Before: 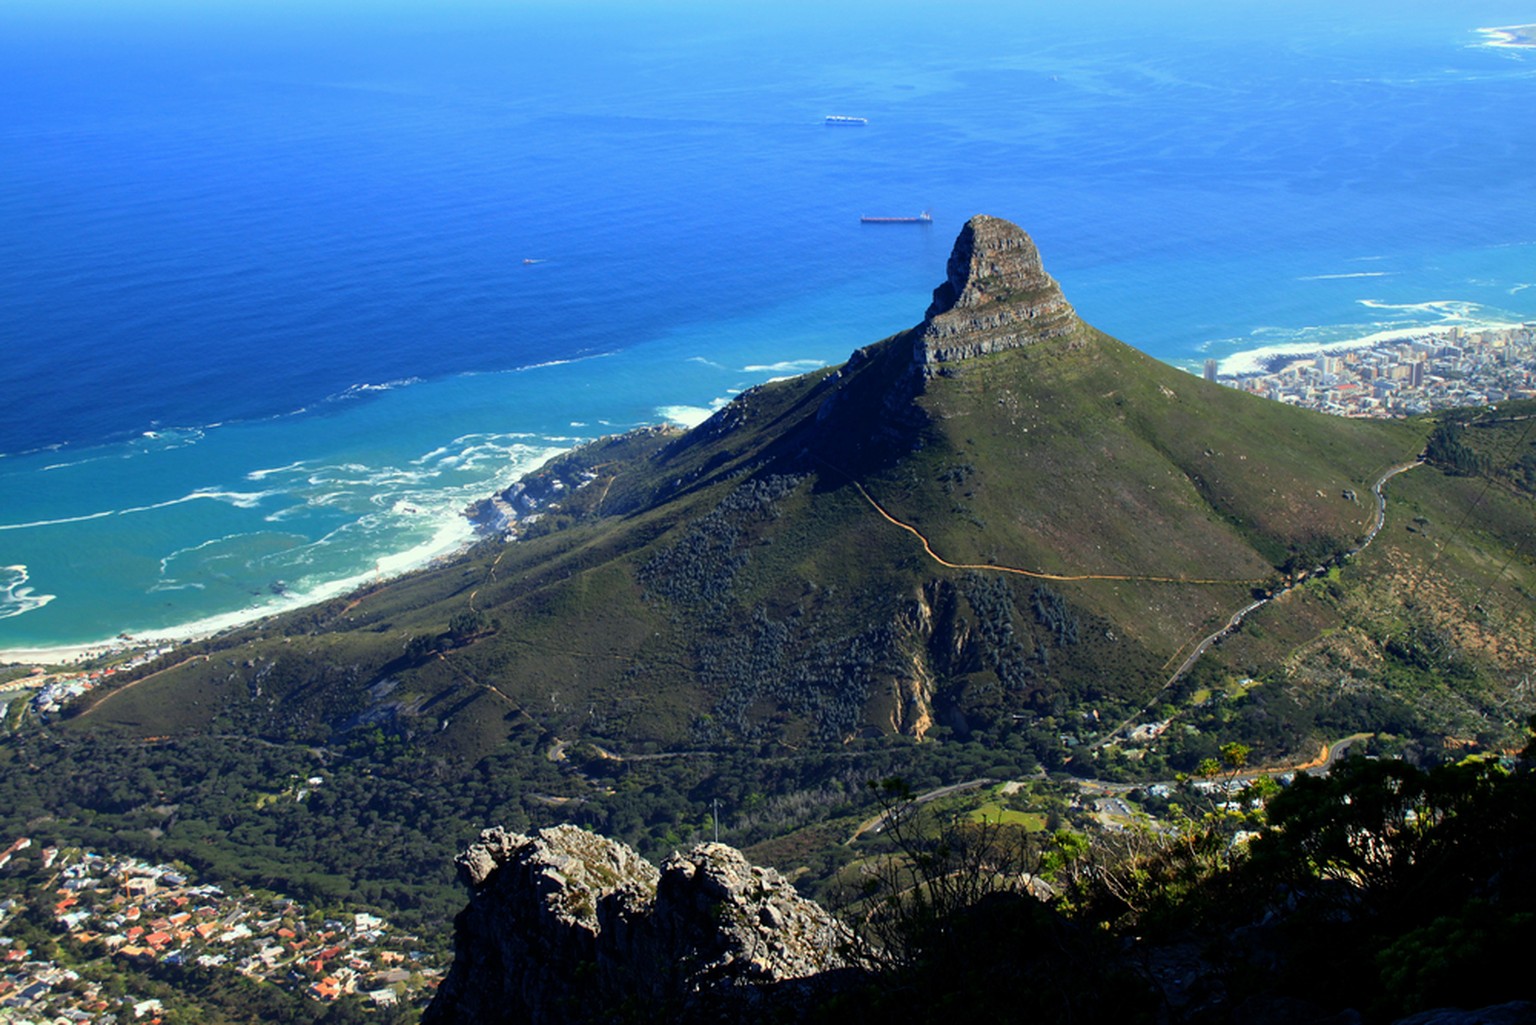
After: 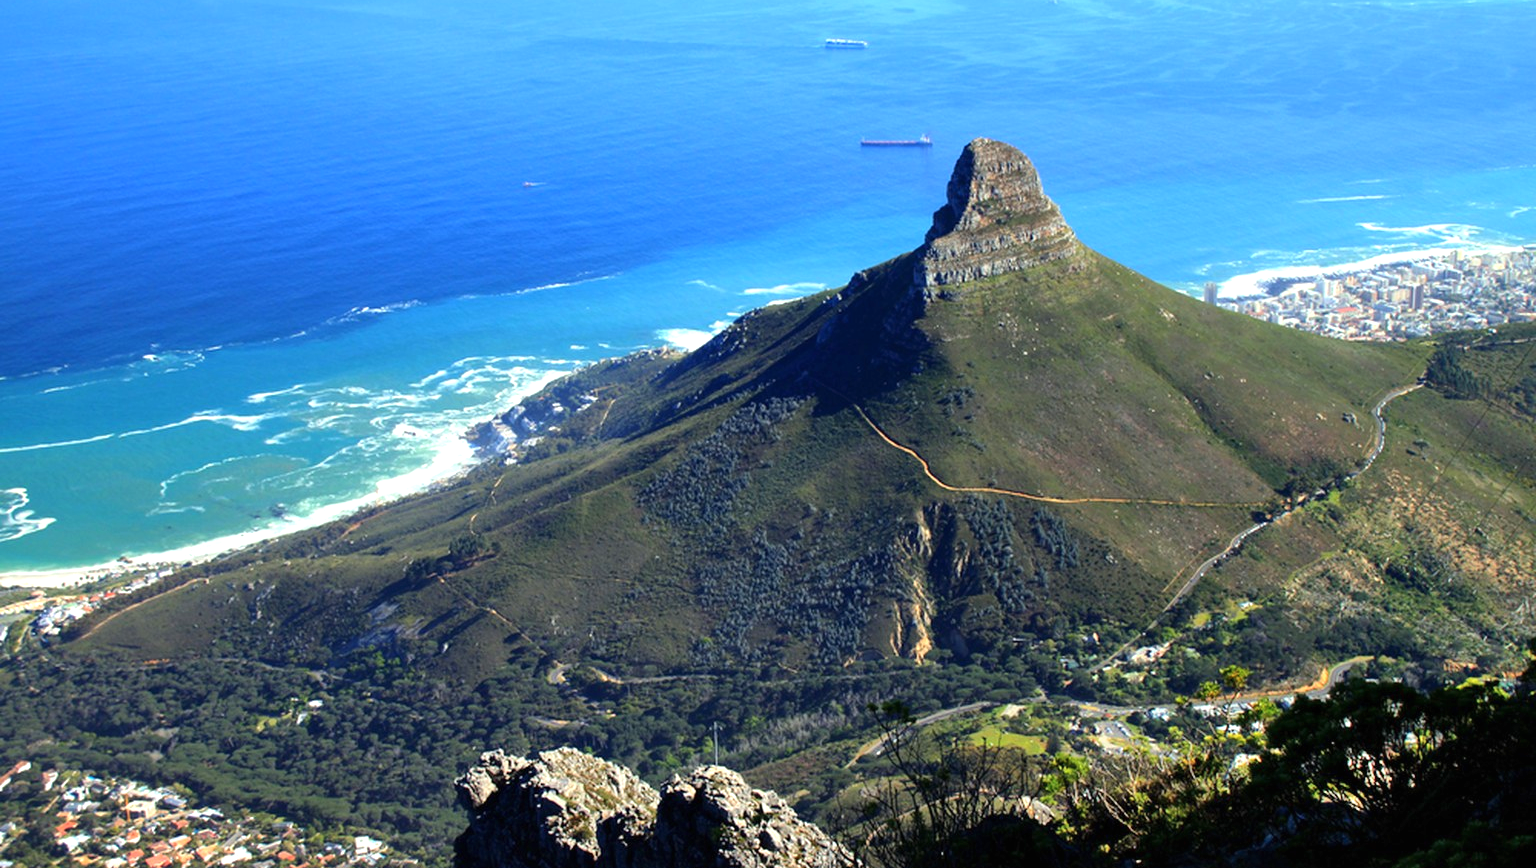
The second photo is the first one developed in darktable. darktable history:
exposure: black level correction 0, exposure 0.594 EV, compensate highlight preservation false
shadows and highlights: shadows 36.8, highlights -27.48, soften with gaussian
crop: top 7.598%, bottom 7.693%
